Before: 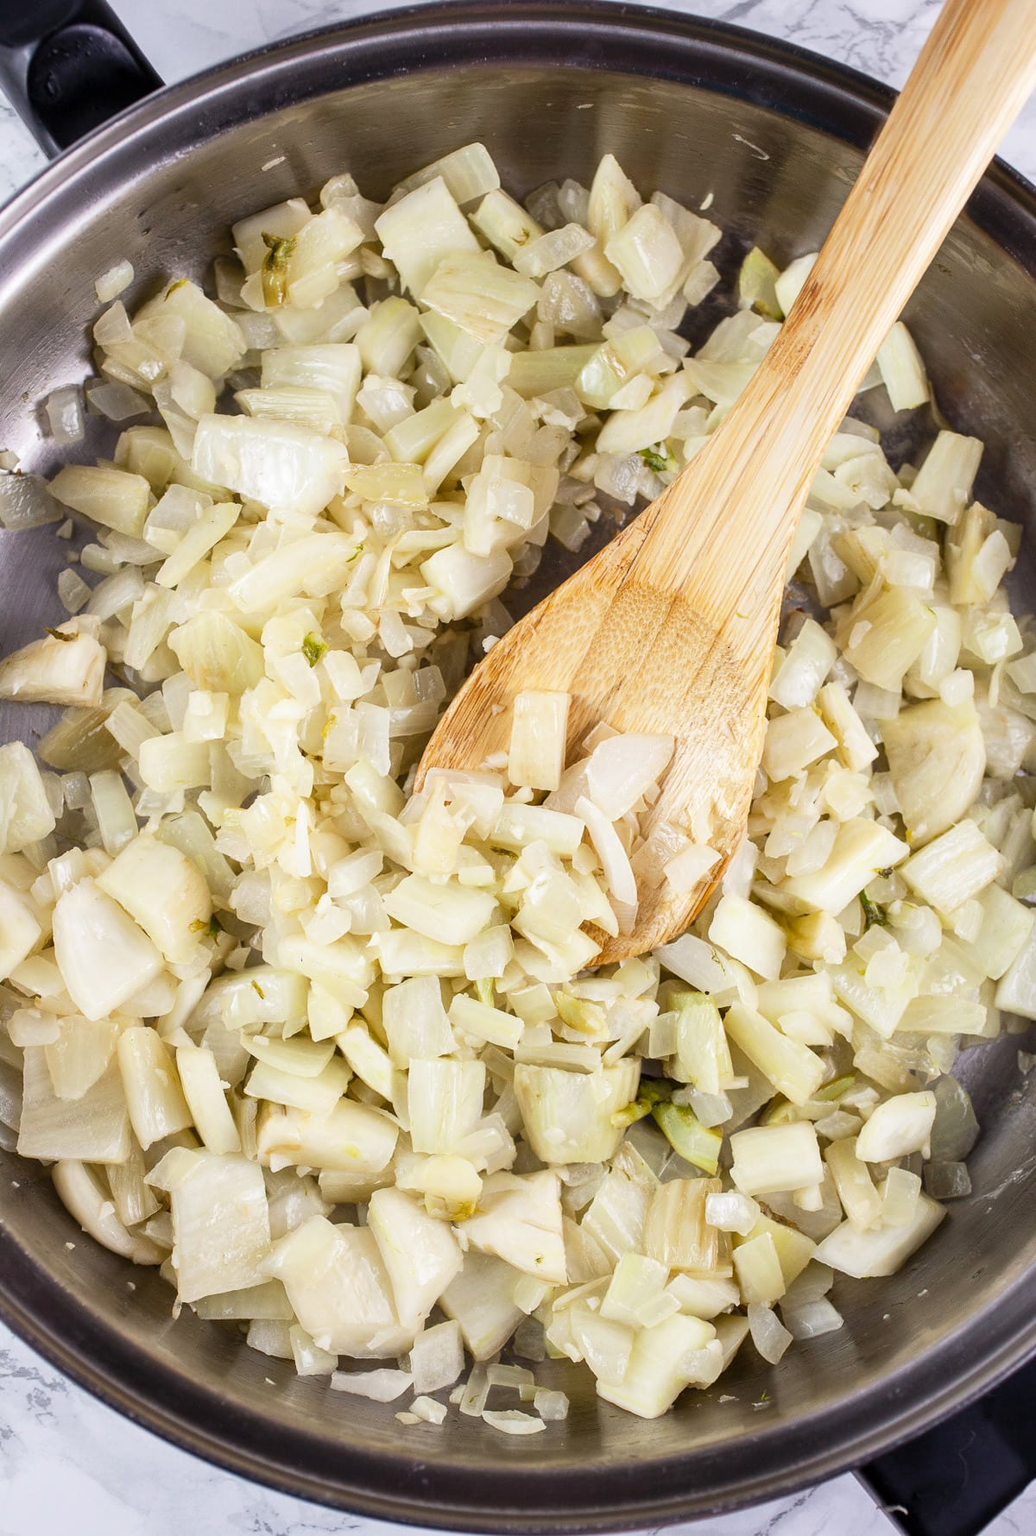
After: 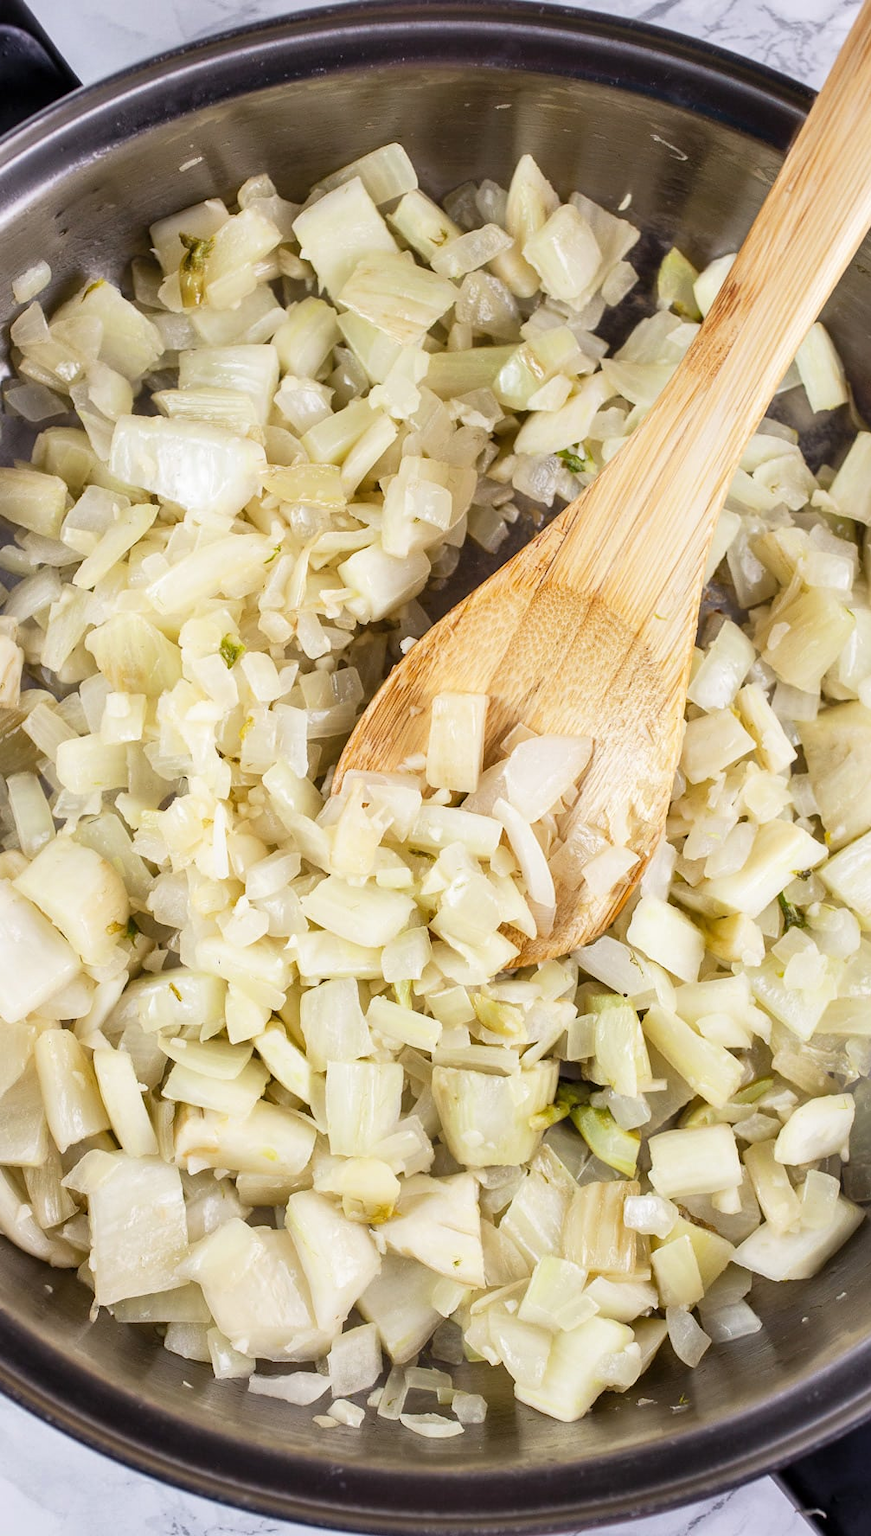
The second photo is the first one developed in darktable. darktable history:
crop: left 8.026%, right 7.374%
tone equalizer: on, module defaults
